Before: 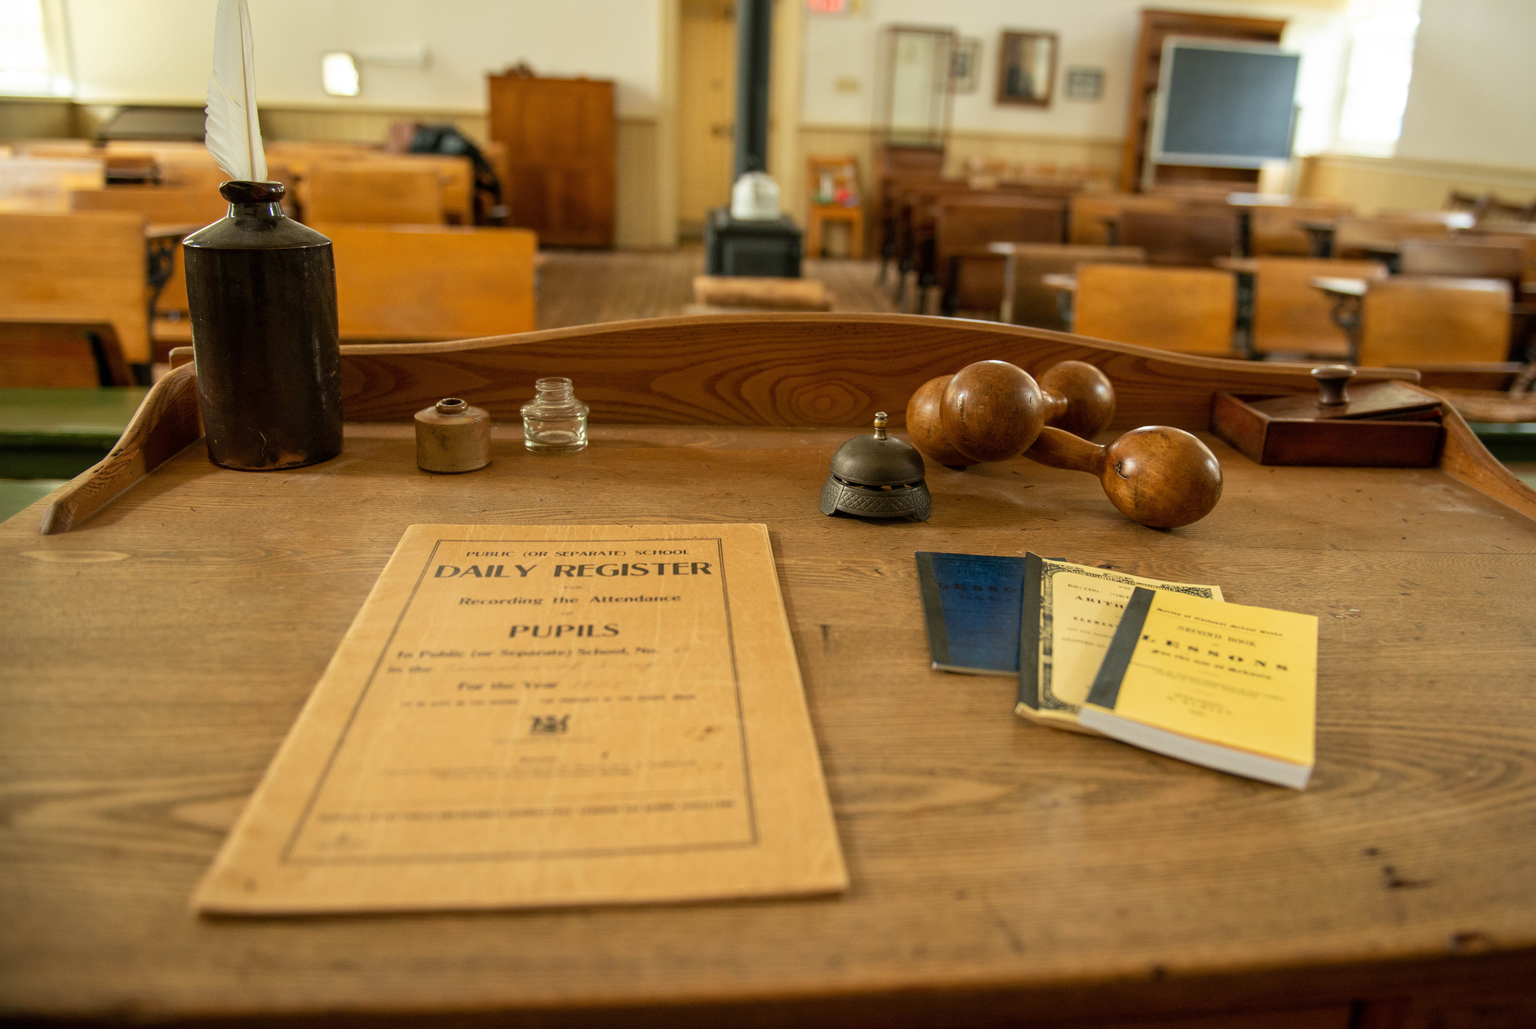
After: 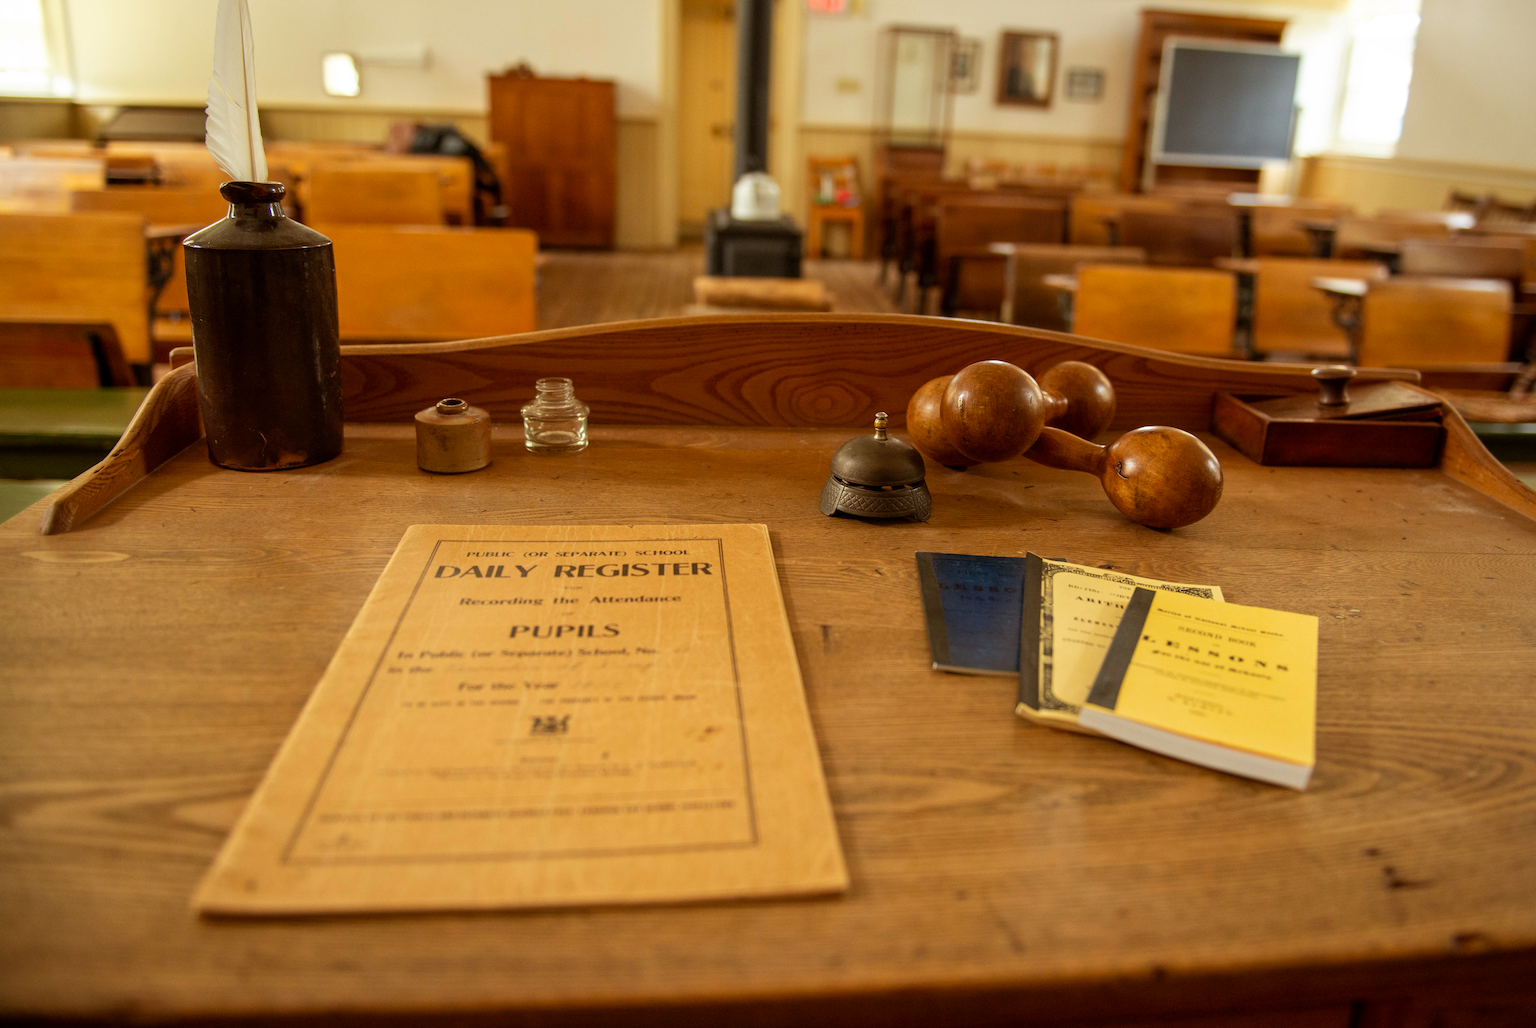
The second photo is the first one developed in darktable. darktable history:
rgb levels: mode RGB, independent channels, levels [[0, 0.5, 1], [0, 0.521, 1], [0, 0.536, 1]]
exposure: compensate highlight preservation false
